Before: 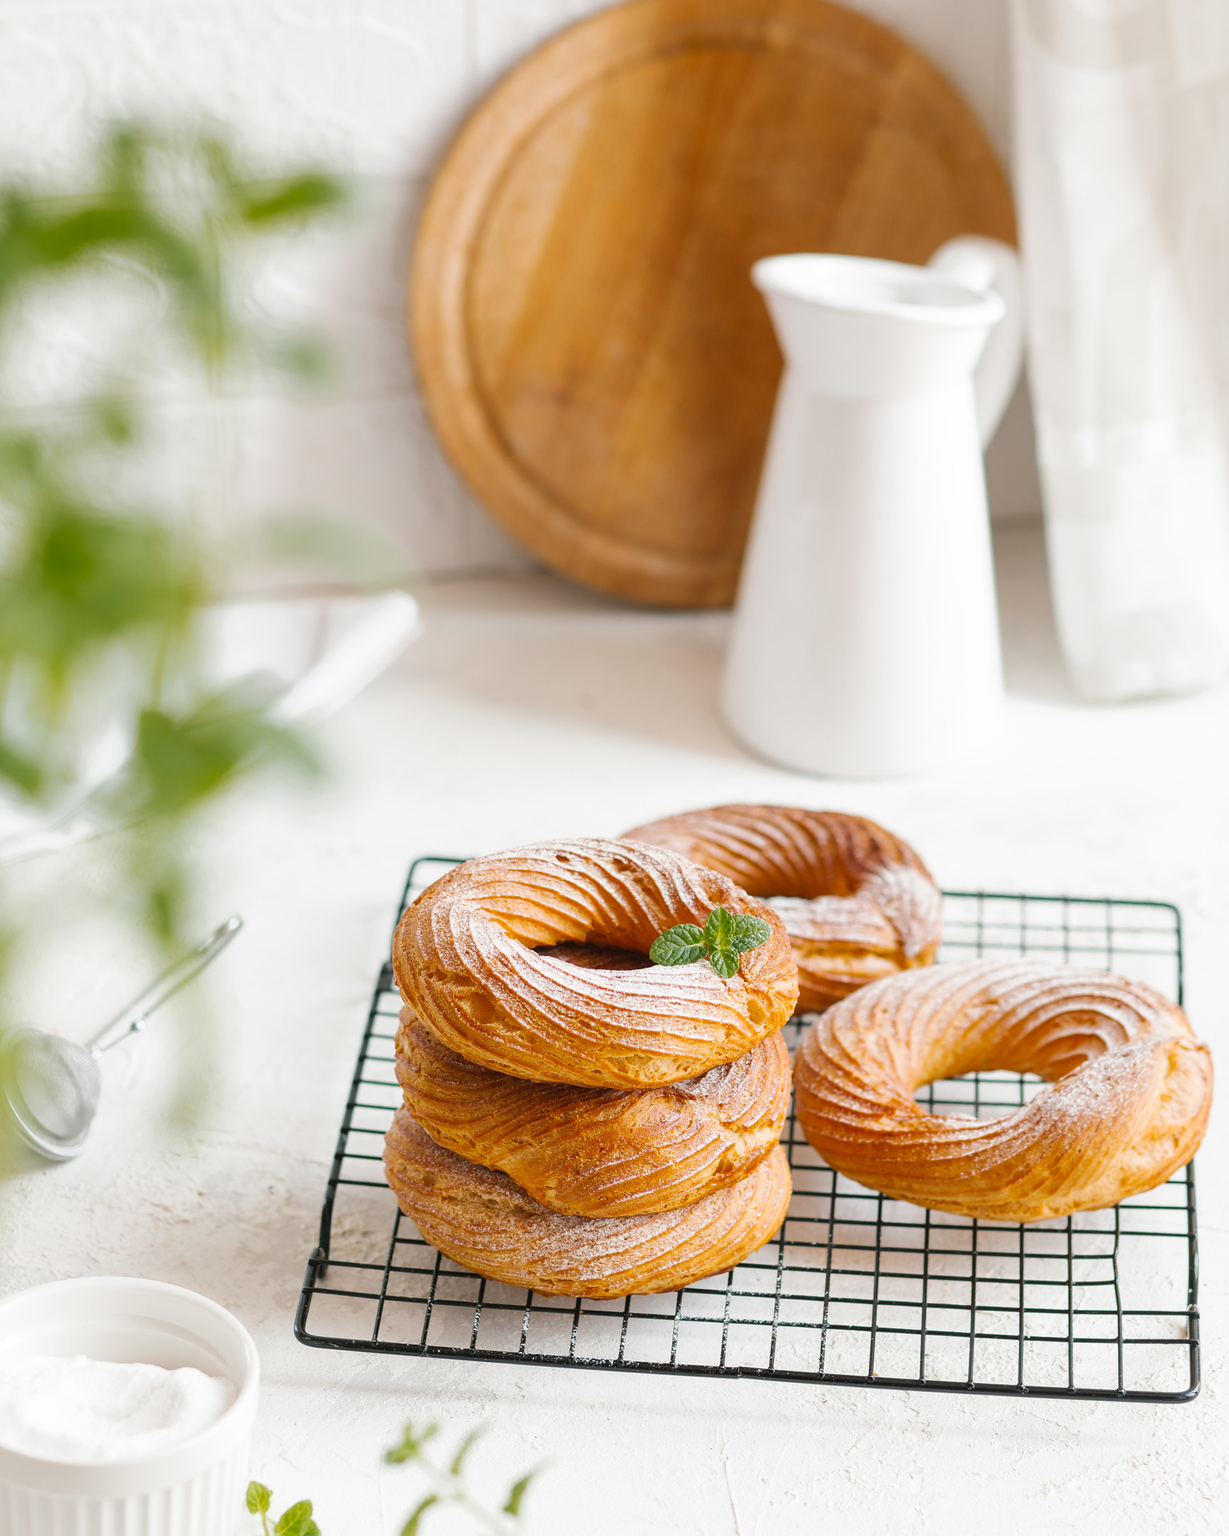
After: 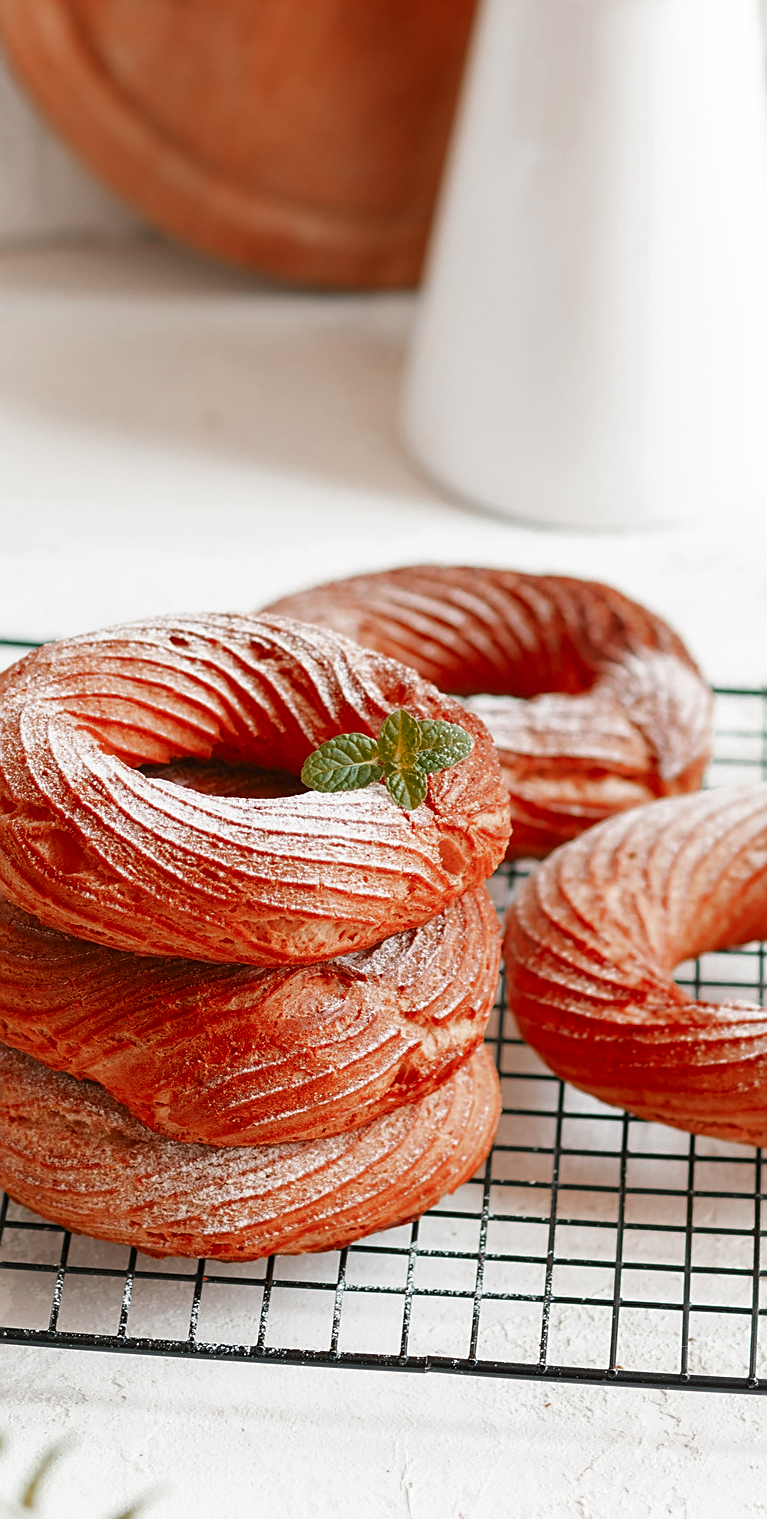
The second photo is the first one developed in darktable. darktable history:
crop: left 35.432%, top 26.233%, right 20.145%, bottom 3.432%
color zones: curves: ch0 [(0, 0.299) (0.25, 0.383) (0.456, 0.352) (0.736, 0.571)]; ch1 [(0, 0.63) (0.151, 0.568) (0.254, 0.416) (0.47, 0.558) (0.732, 0.37) (0.909, 0.492)]; ch2 [(0.004, 0.604) (0.158, 0.443) (0.257, 0.403) (0.761, 0.468)]
sharpen: on, module defaults
tone equalizer: on, module defaults
